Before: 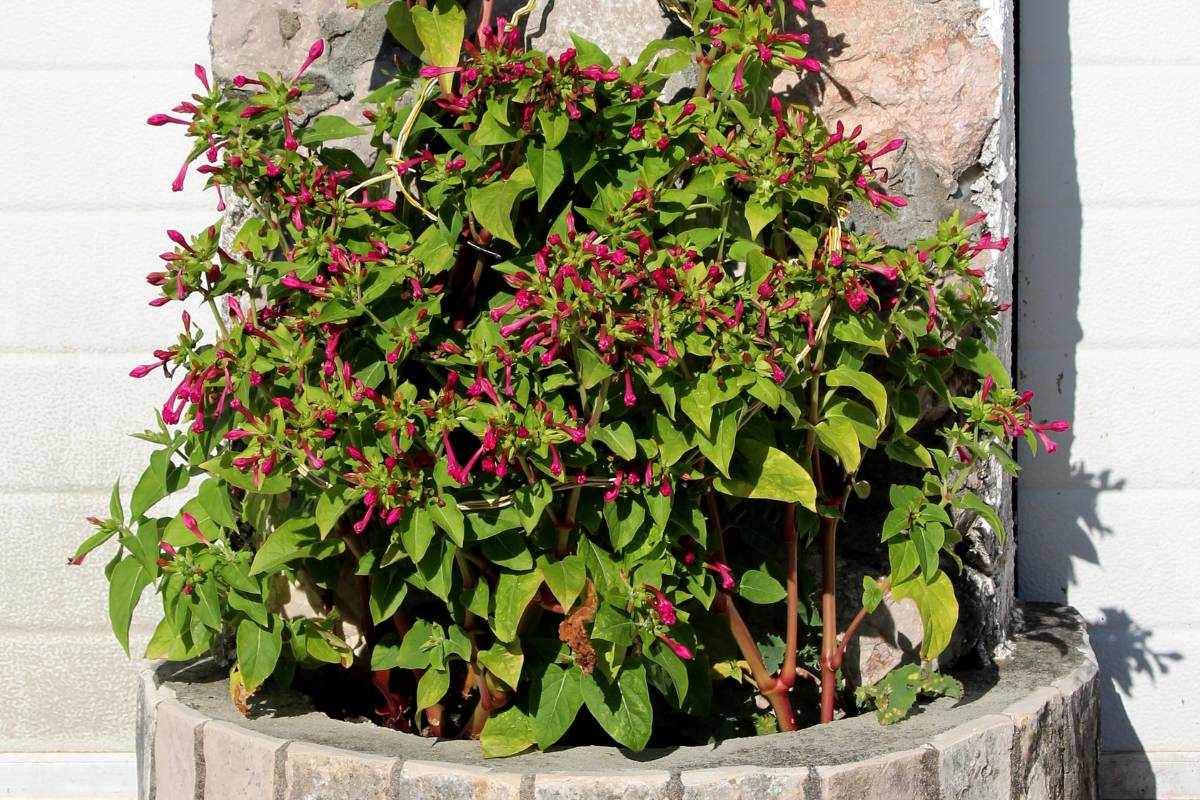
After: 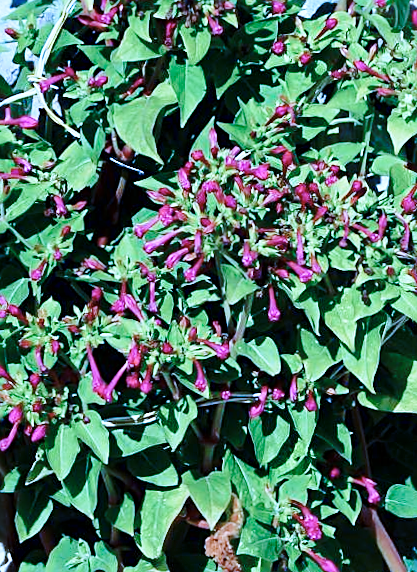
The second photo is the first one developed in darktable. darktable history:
base curve: curves: ch0 [(0, 0) (0.032, 0.037) (0.105, 0.228) (0.435, 0.76) (0.856, 0.983) (1, 1)], preserve colors none
color contrast: green-magenta contrast 0.8, blue-yellow contrast 1.1, unbound 0
sharpen: on, module defaults
rotate and perspective: rotation -0.45°, automatic cropping original format, crop left 0.008, crop right 0.992, crop top 0.012, crop bottom 0.988
crop and rotate: left 29.476%, top 10.214%, right 35.32%, bottom 17.333%
tone equalizer: on, module defaults
color calibration: illuminant as shot in camera, x 0.462, y 0.419, temperature 2651.64 K
